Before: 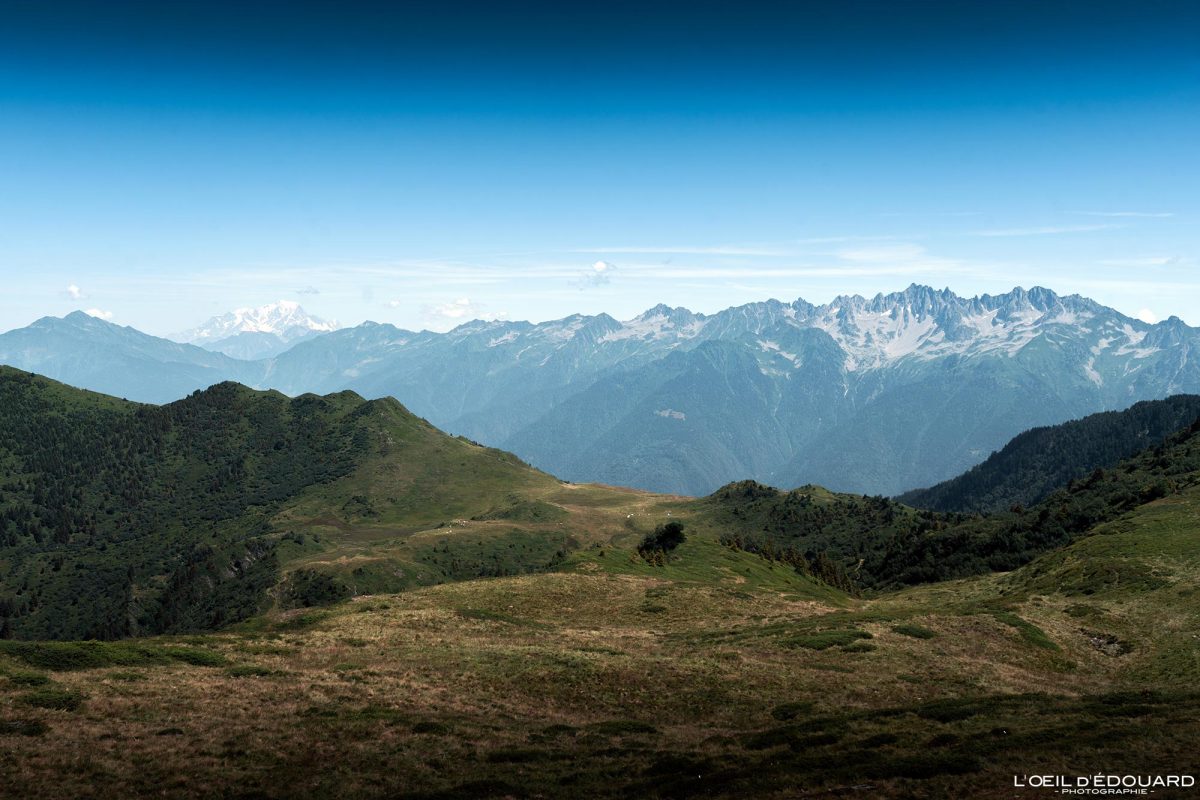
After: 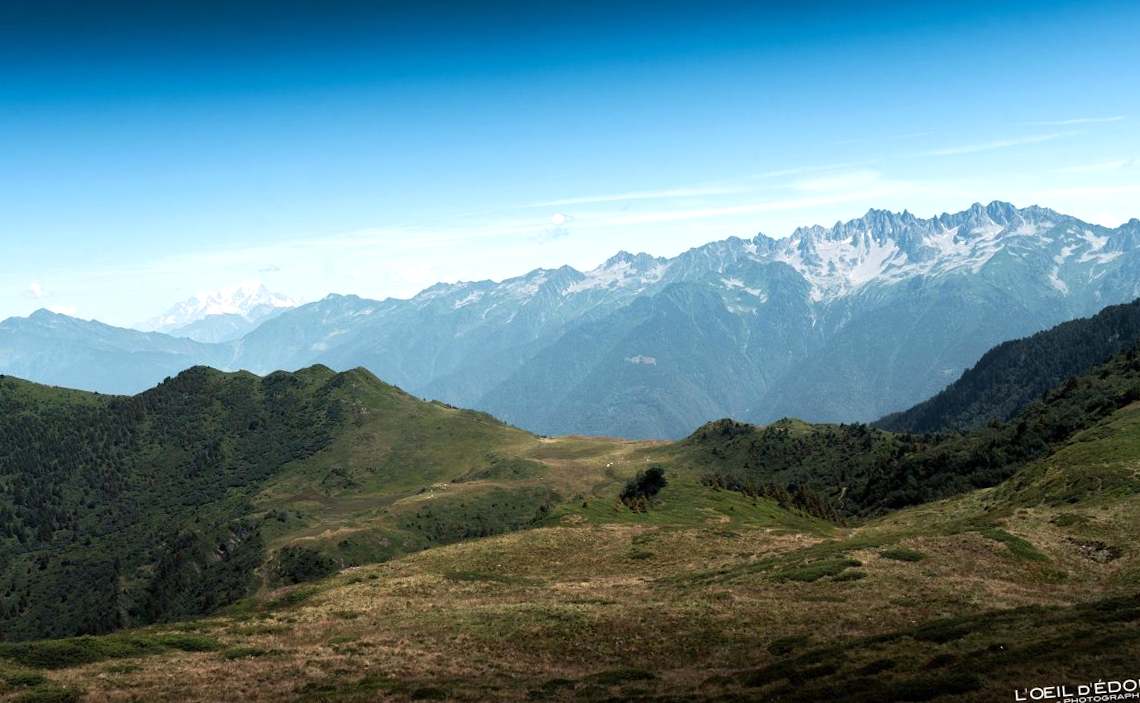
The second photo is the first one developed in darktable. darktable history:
rotate and perspective: rotation -5°, crop left 0.05, crop right 0.952, crop top 0.11, crop bottom 0.89
exposure: exposure 0.217 EV, compensate highlight preservation false
